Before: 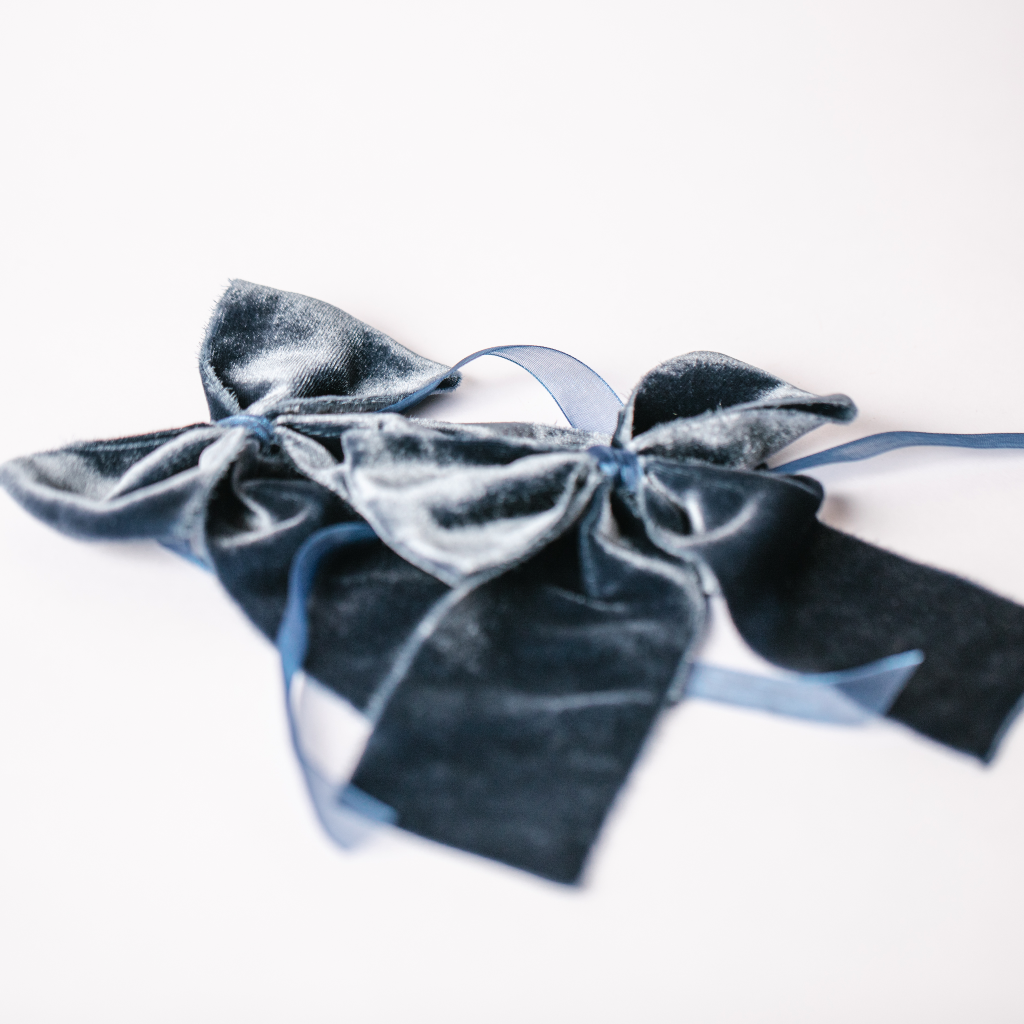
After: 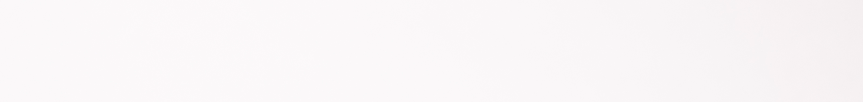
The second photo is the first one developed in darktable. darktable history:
color balance rgb: linear chroma grading › global chroma 15%, perceptual saturation grading › global saturation 30%
crop and rotate: left 9.644%, top 9.491%, right 6.021%, bottom 80.509%
